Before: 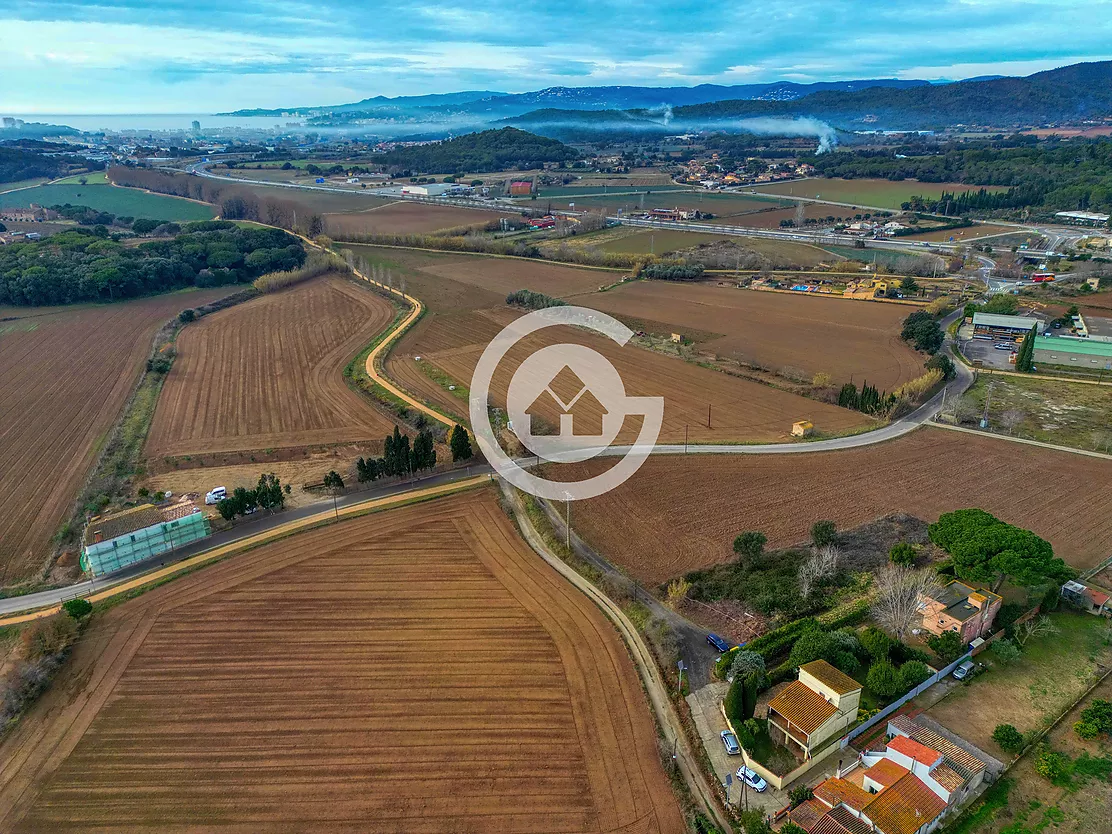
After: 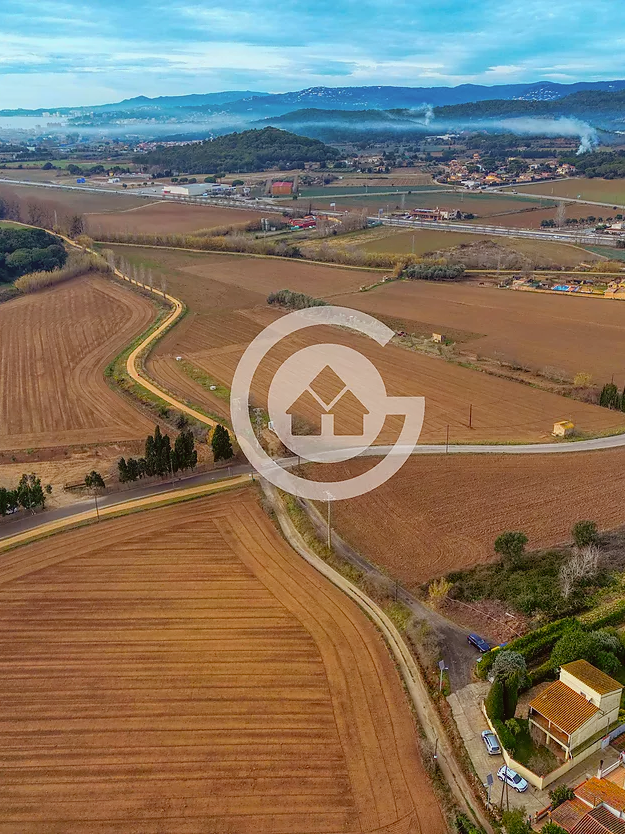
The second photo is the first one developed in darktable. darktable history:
crop: left 21.496%, right 22.254%
contrast equalizer: octaves 7, y [[0.6 ×6], [0.55 ×6], [0 ×6], [0 ×6], [0 ×6]], mix -0.3
rgb levels: mode RGB, independent channels, levels [[0, 0.5, 1], [0, 0.521, 1], [0, 0.536, 1]]
